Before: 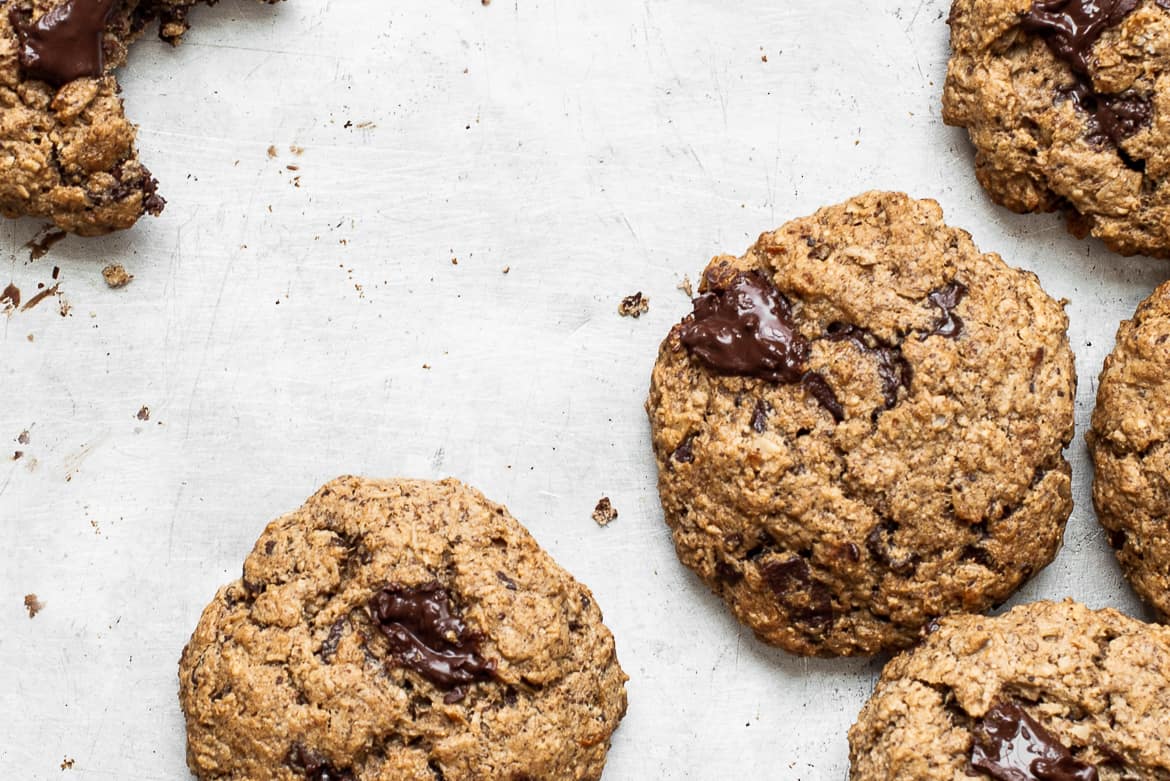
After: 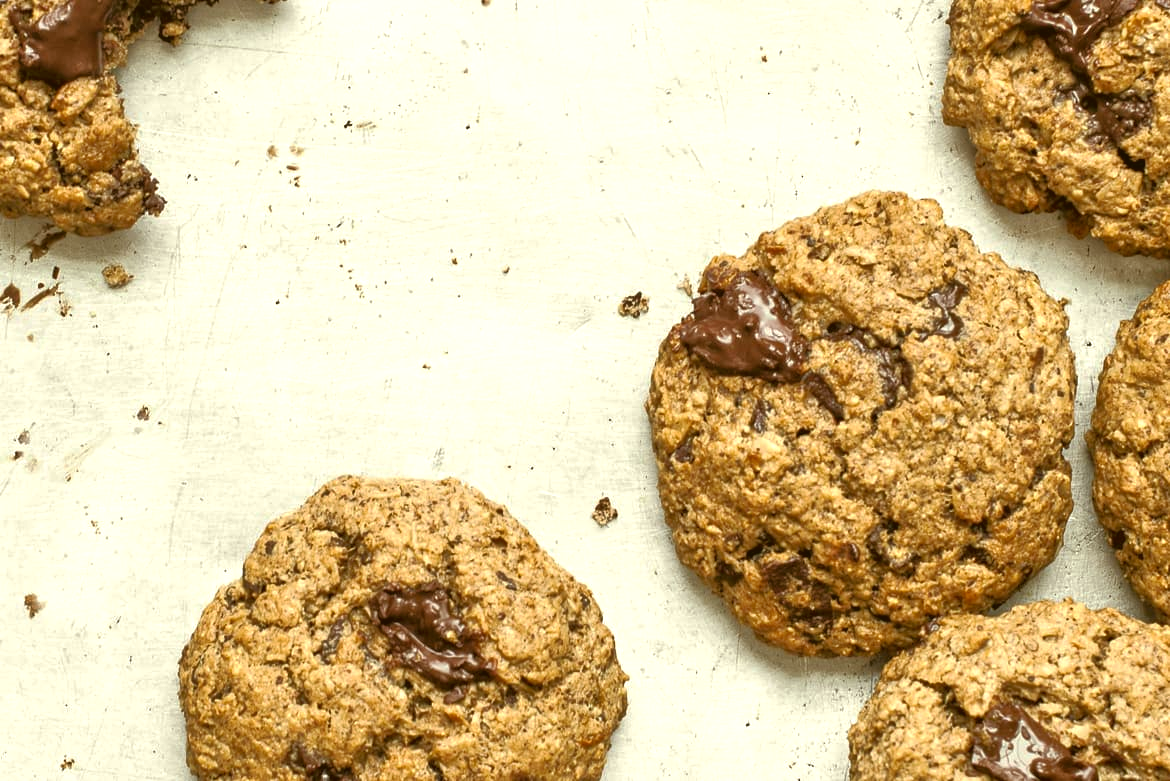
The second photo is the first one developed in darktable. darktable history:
color balance rgb: highlights gain › luminance 6.008%, highlights gain › chroma 1.279%, highlights gain › hue 91.86°, global offset › luminance 0.251%, global offset › hue 172.43°, perceptual saturation grading › global saturation -0.137%, perceptual brilliance grading › highlights 4.775%, perceptual brilliance grading › shadows -9.833%
tone equalizer: -7 EV 0.144 EV, -6 EV 0.593 EV, -5 EV 1.17 EV, -4 EV 1.32 EV, -3 EV 1.15 EV, -2 EV 0.6 EV, -1 EV 0.164 EV
color correction: highlights a* -1.61, highlights b* 10.24, shadows a* 0.933, shadows b* 19.48
tone curve: curves: ch0 [(0, 0) (0.003, 0.023) (0.011, 0.033) (0.025, 0.057) (0.044, 0.099) (0.069, 0.132) (0.1, 0.155) (0.136, 0.179) (0.177, 0.213) (0.224, 0.255) (0.277, 0.299) (0.335, 0.347) (0.399, 0.407) (0.468, 0.473) (0.543, 0.546) (0.623, 0.619) (0.709, 0.698) (0.801, 0.775) (0.898, 0.871) (1, 1)], preserve colors none
